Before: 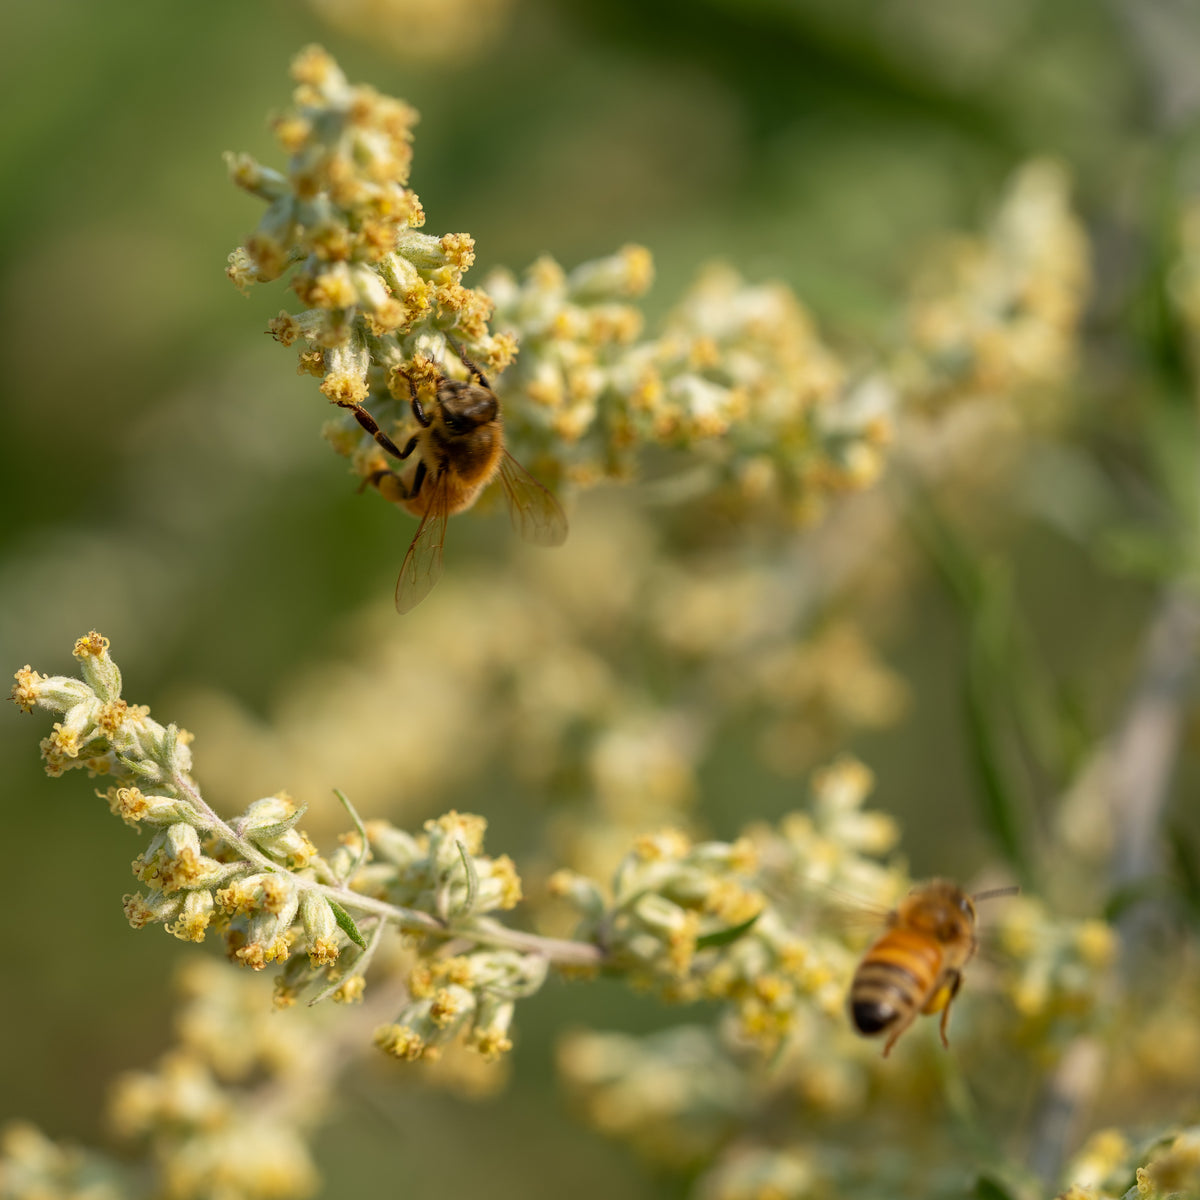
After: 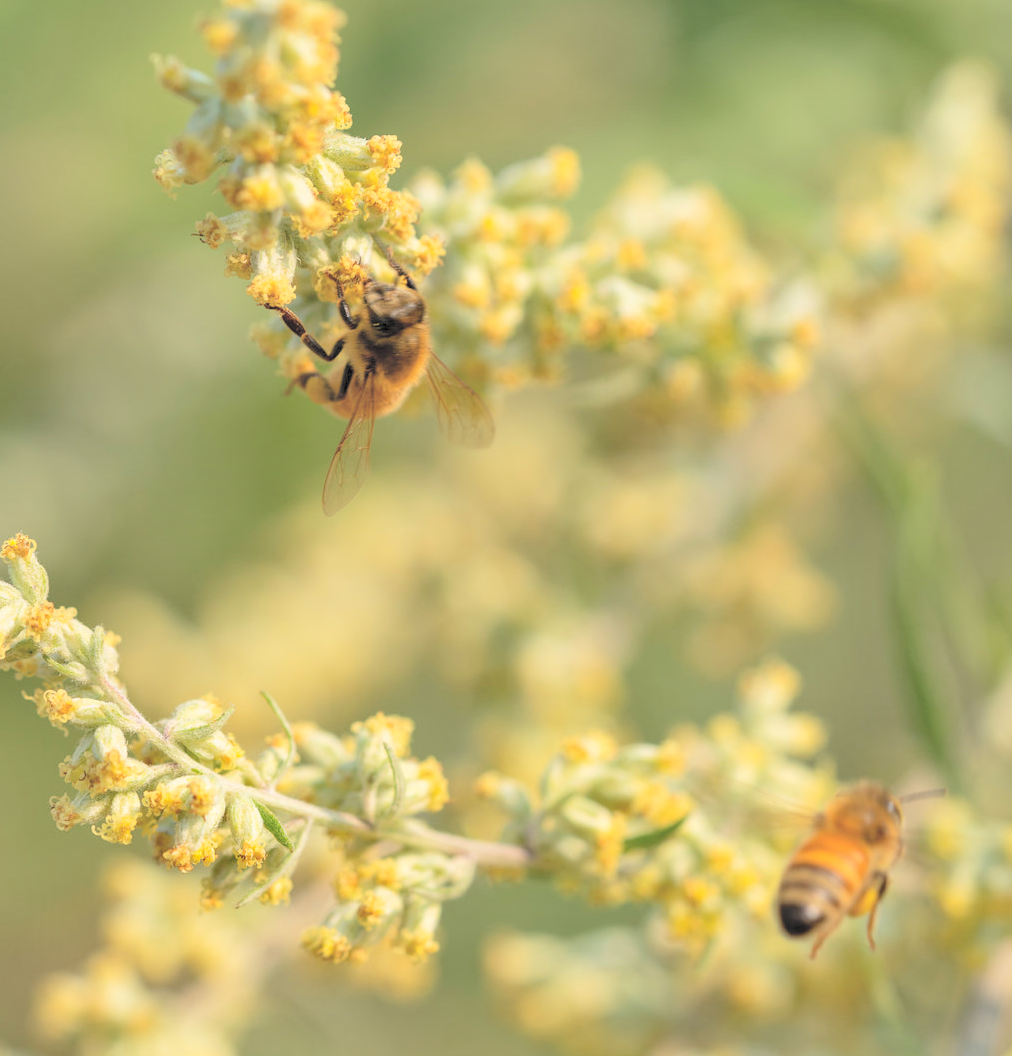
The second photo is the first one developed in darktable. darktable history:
crop: left 6.111%, top 8.192%, right 9.529%, bottom 3.746%
exposure: exposure -0.062 EV, compensate highlight preservation false
shadows and highlights: shadows 52.75, soften with gaussian
contrast brightness saturation: brightness 0.986
